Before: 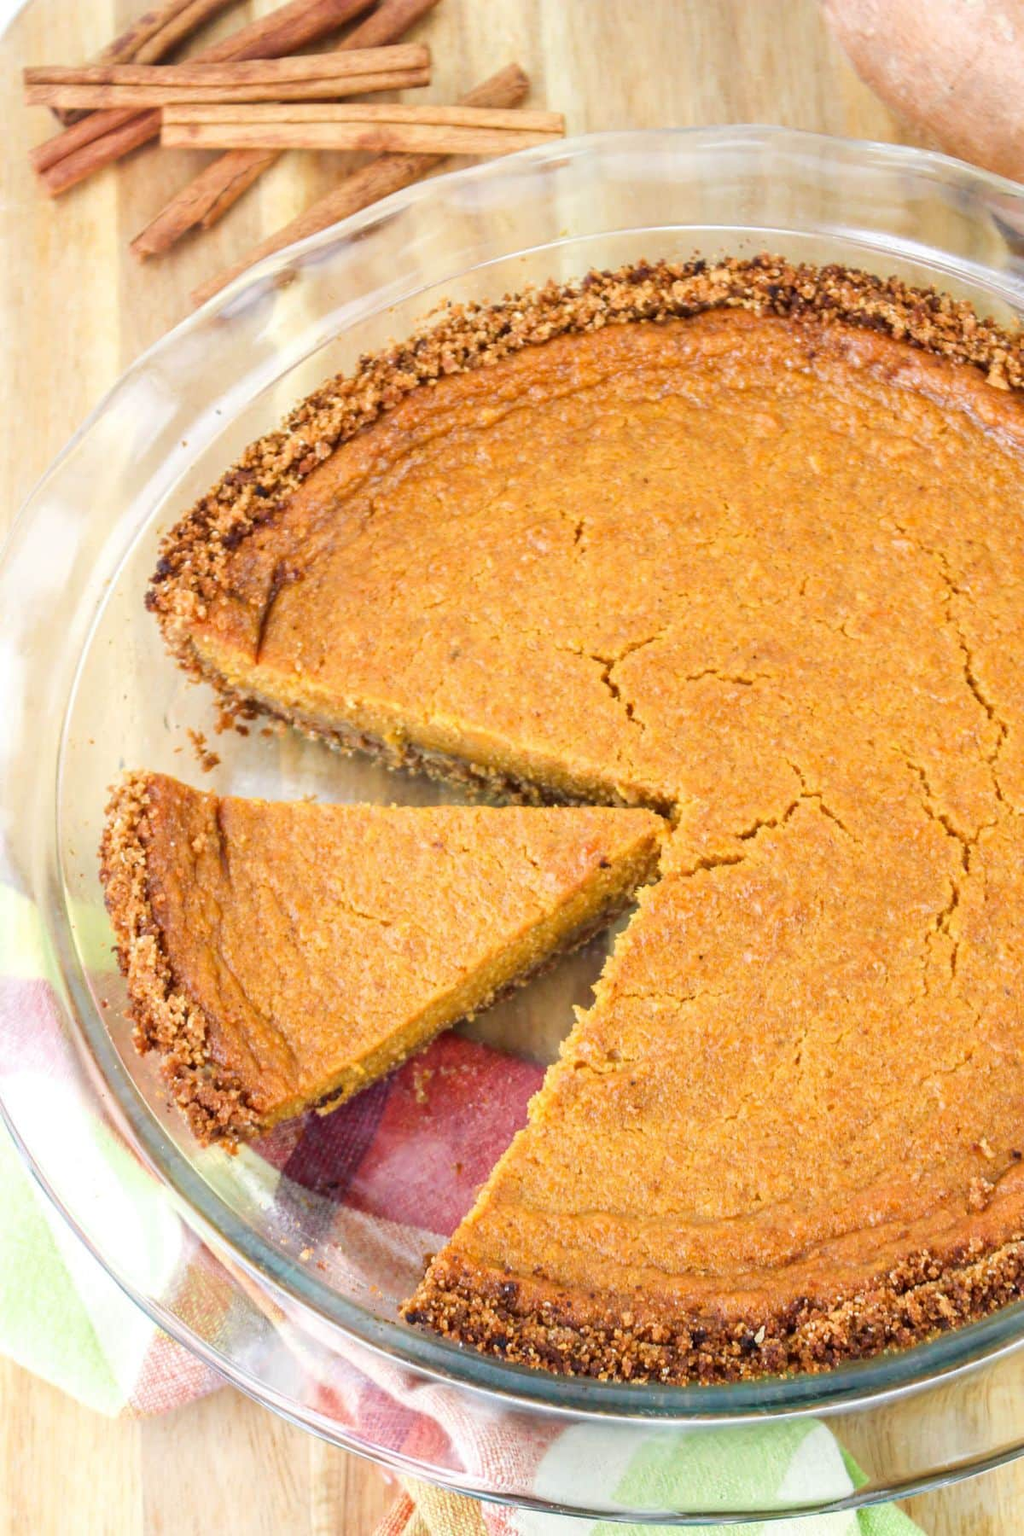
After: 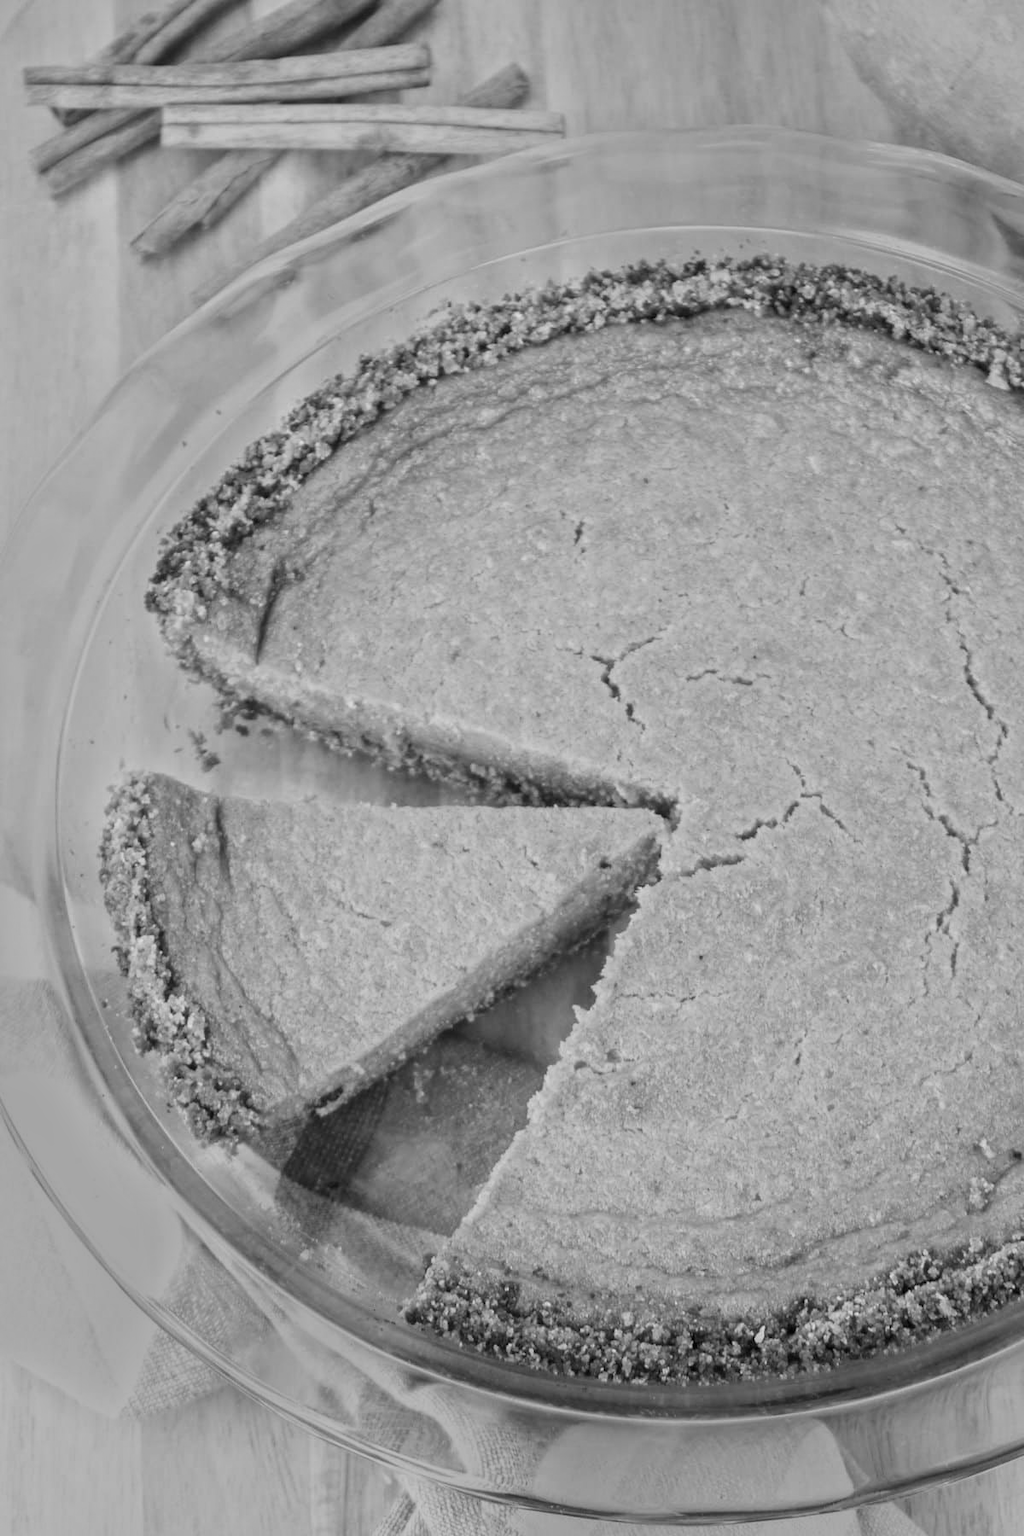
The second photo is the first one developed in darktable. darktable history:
monochrome: a 79.32, b 81.83, size 1.1
color balance rgb: perceptual saturation grading › global saturation 20%, global vibrance 20%
color correction: highlights a* -9.35, highlights b* -23.15
